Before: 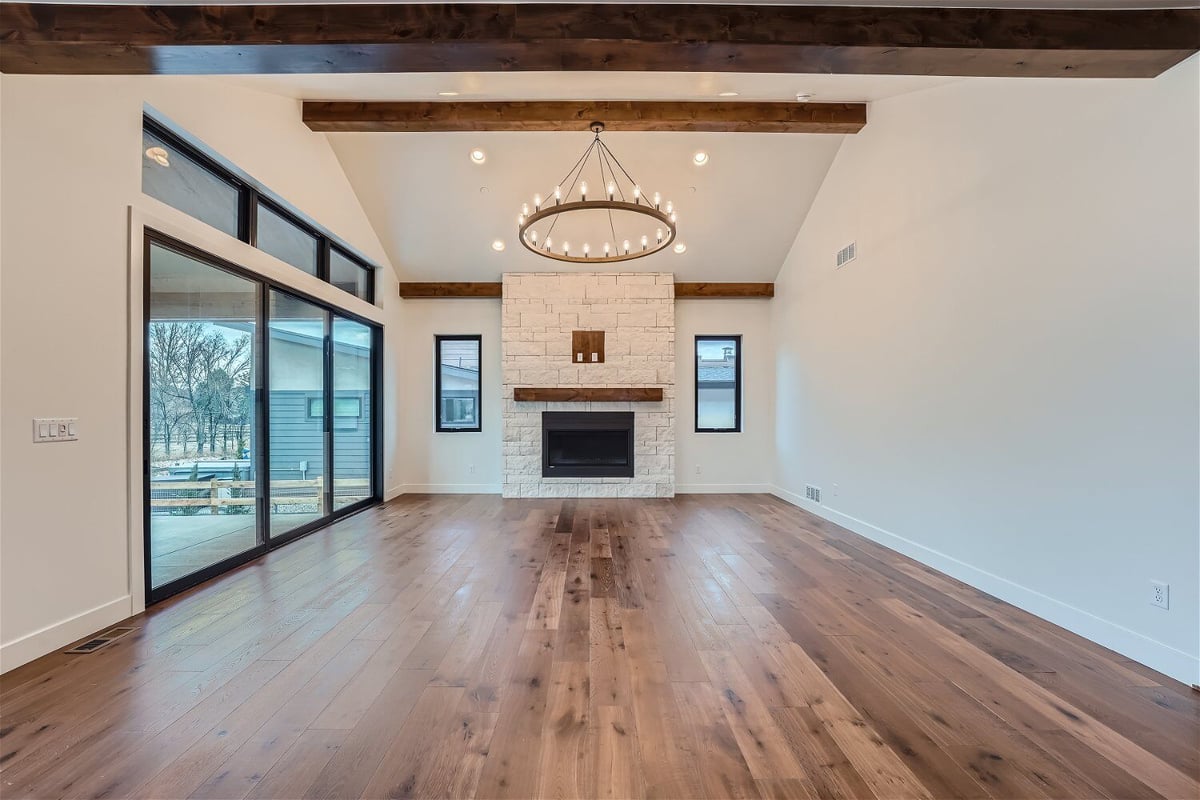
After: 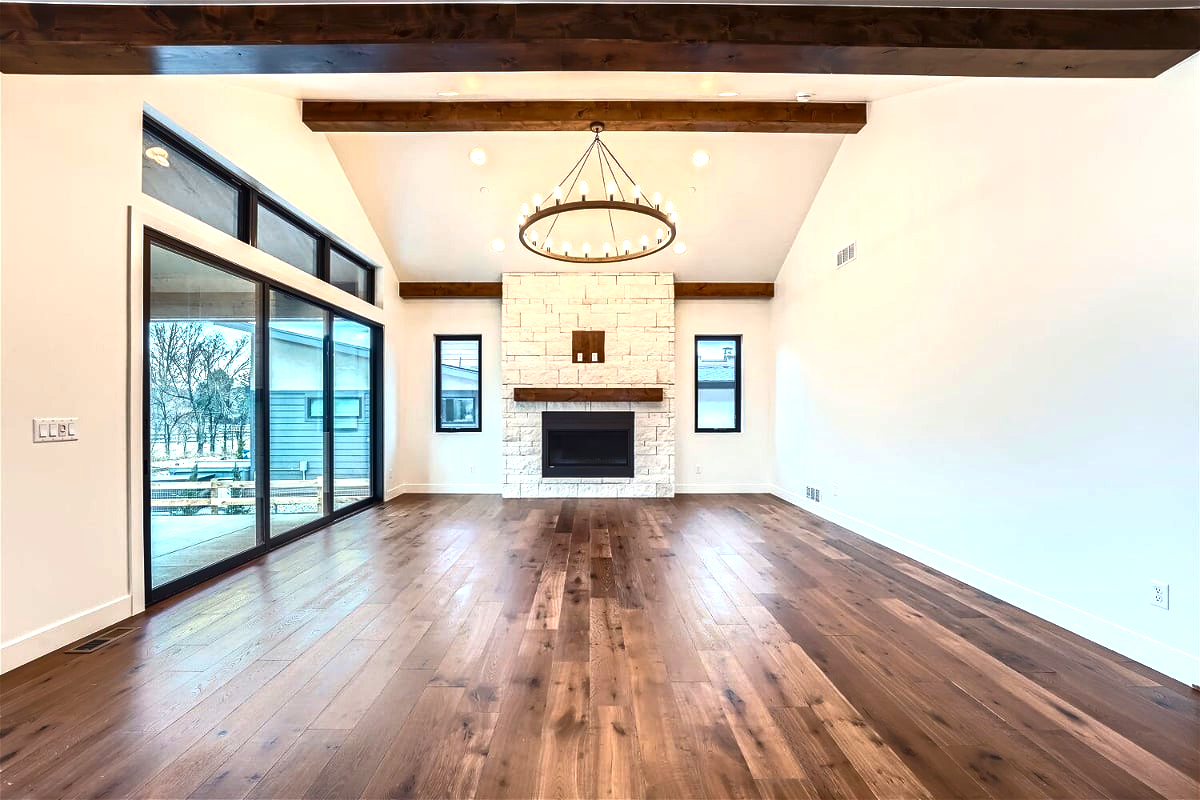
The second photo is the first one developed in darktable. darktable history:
contrast brightness saturation: contrast 0.09, saturation 0.28
exposure: black level correction 0, exposure 0.9 EV, compensate highlight preservation false
rgb curve: curves: ch0 [(0, 0) (0.415, 0.237) (1, 1)]
